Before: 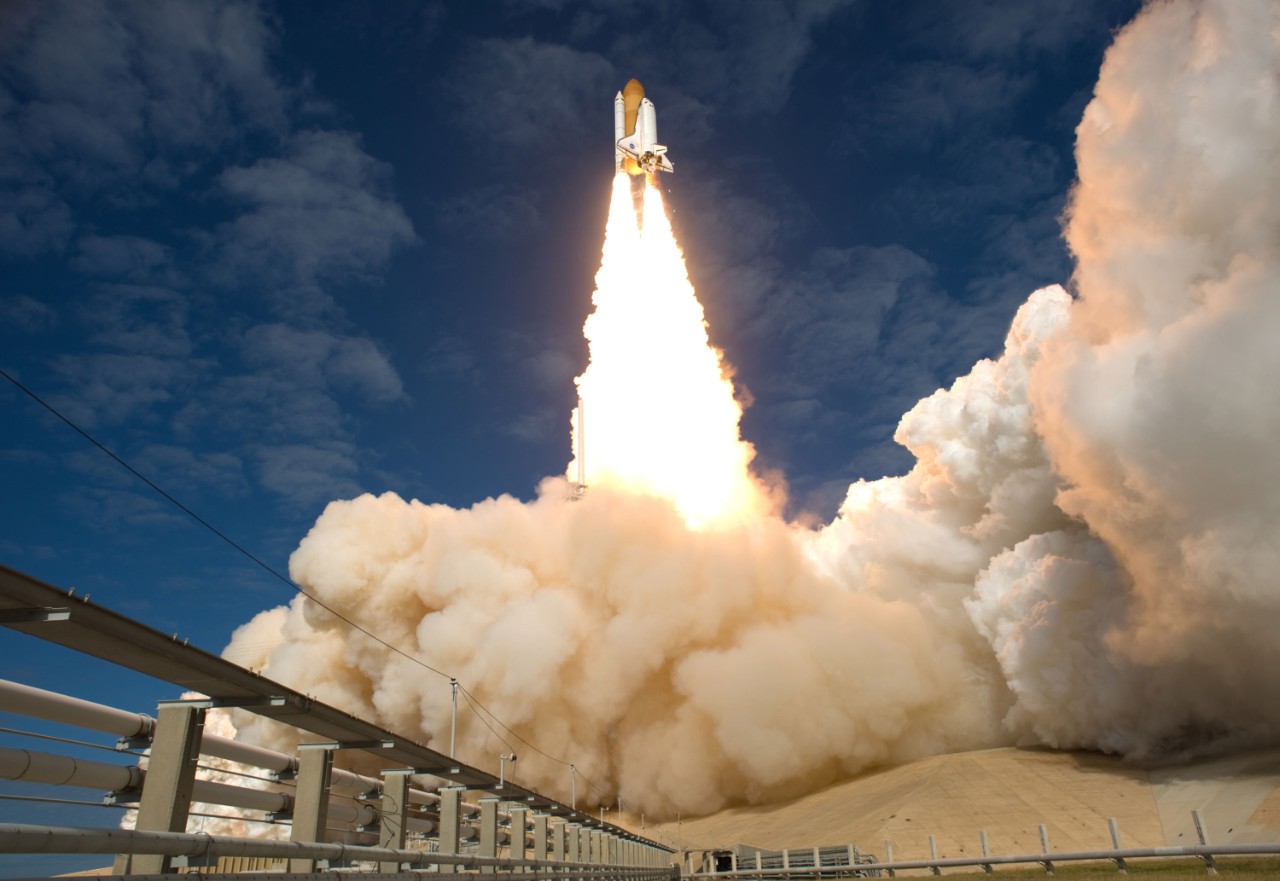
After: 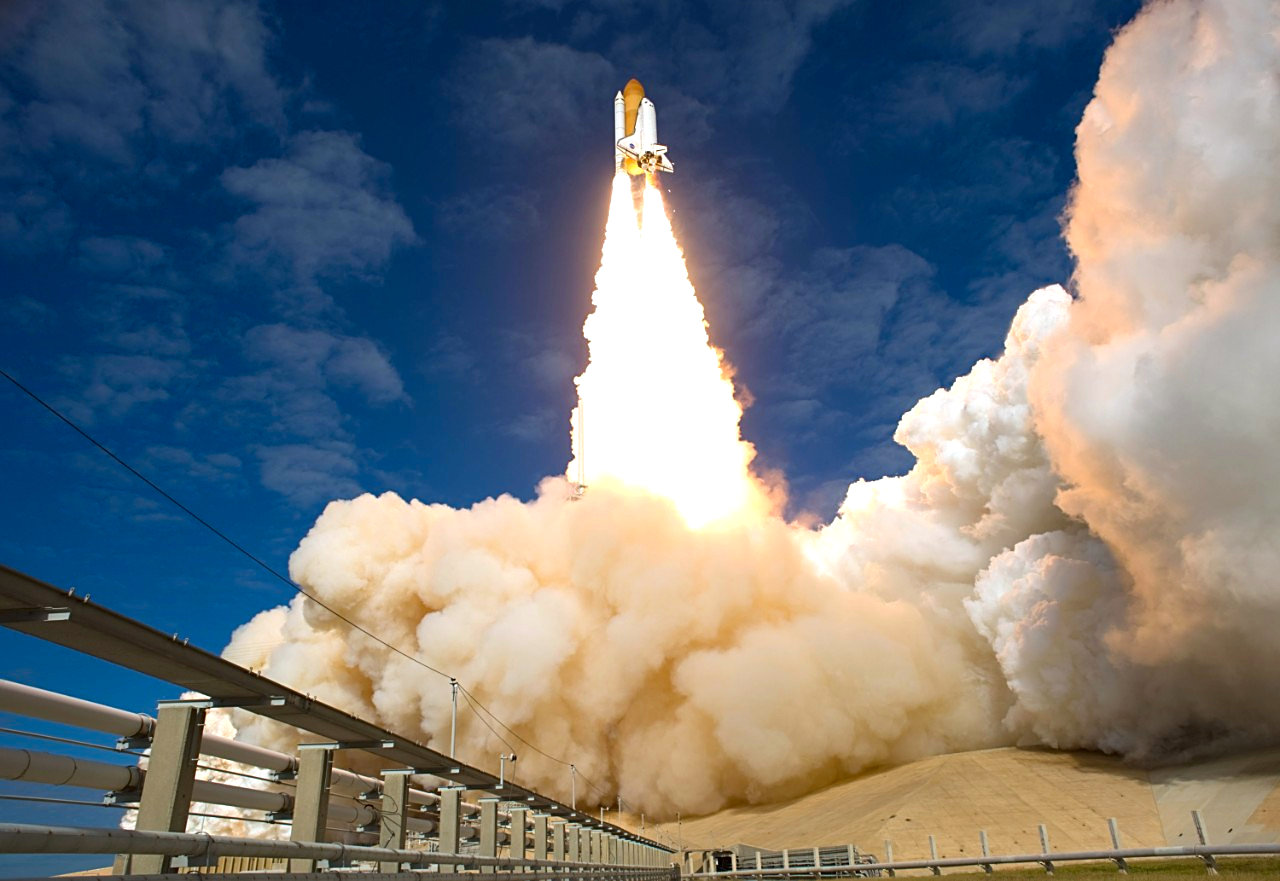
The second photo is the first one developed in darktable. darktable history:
contrast brightness saturation: contrast 0.09, saturation 0.28
white balance: red 0.967, blue 1.049
sharpen: on, module defaults
exposure: exposure 0.258 EV, compensate highlight preservation false
